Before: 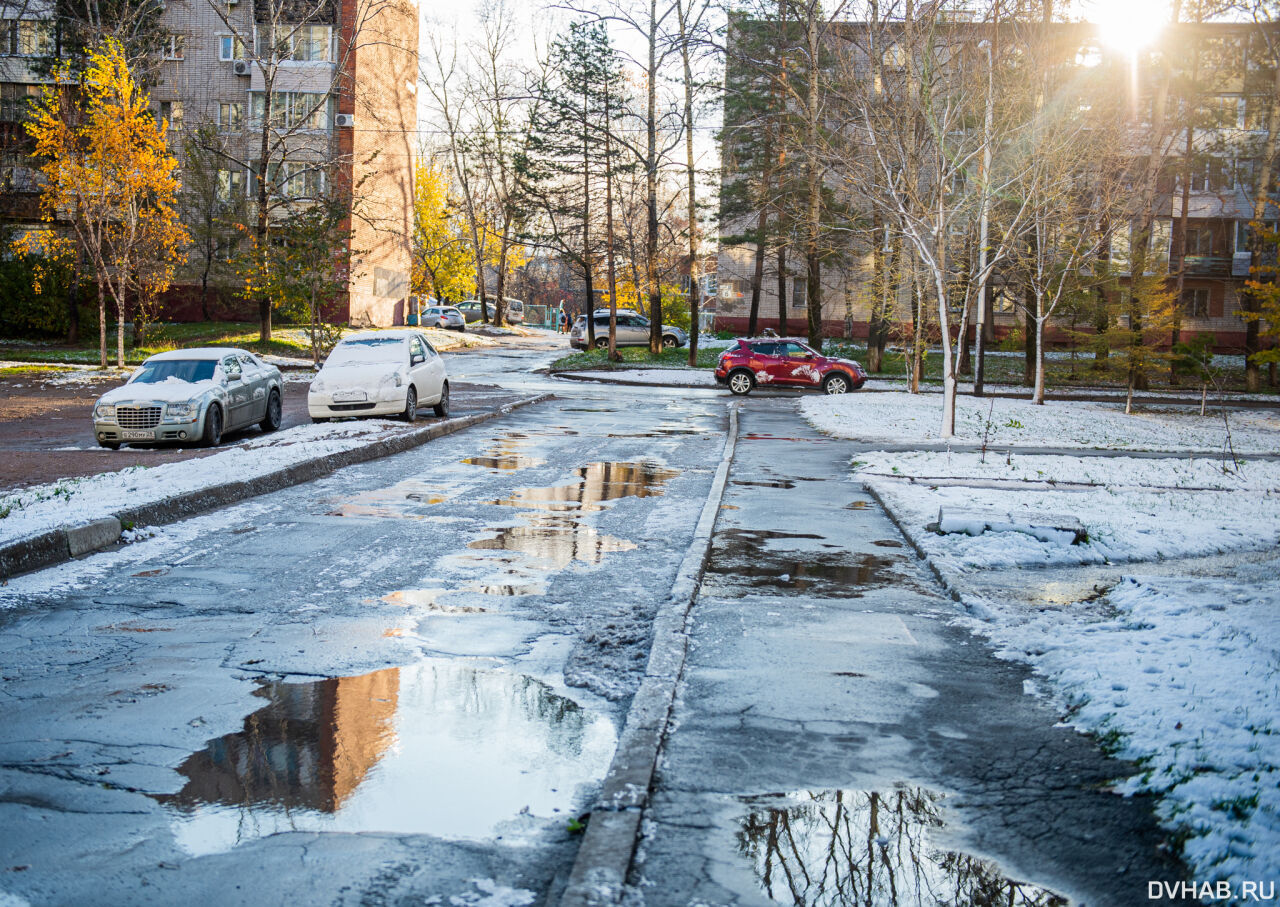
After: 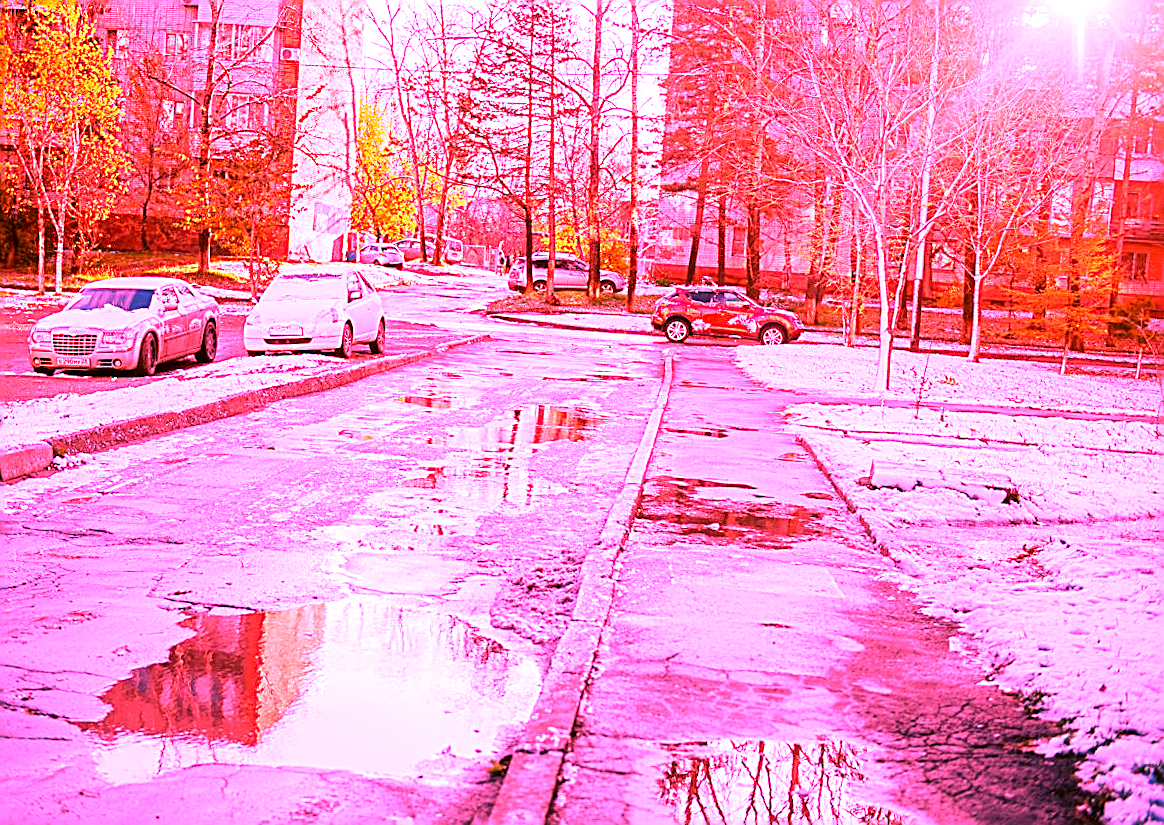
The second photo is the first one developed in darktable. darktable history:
crop and rotate: angle -1.96°, left 3.097%, top 4.154%, right 1.586%, bottom 0.529%
color correction: highlights a* -1.43, highlights b* 10.12, shadows a* 0.395, shadows b* 19.35
sharpen: on, module defaults
white balance: red 4.26, blue 1.802
